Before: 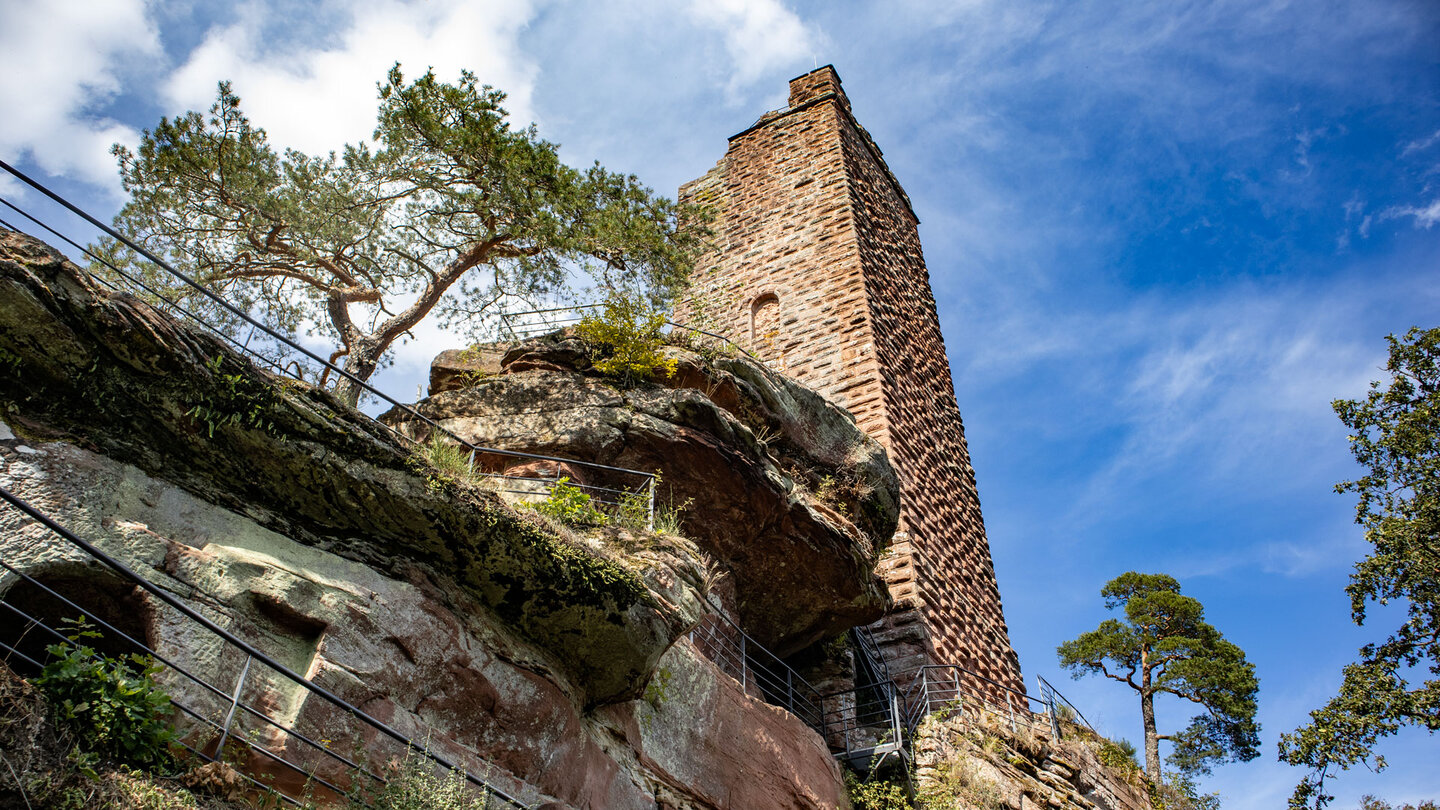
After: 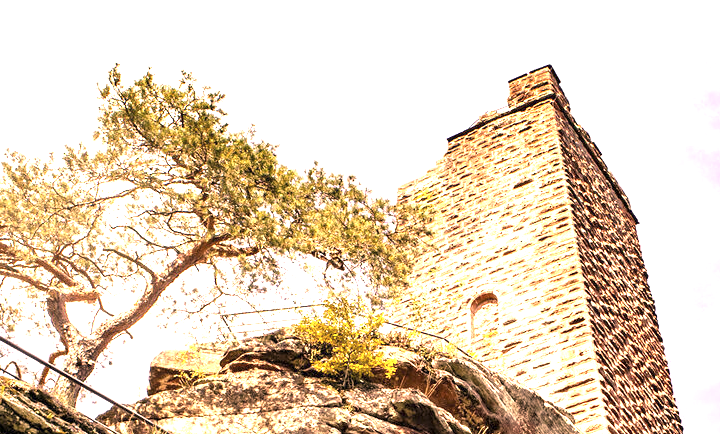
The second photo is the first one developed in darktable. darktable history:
exposure: exposure 2.006 EV, compensate exposure bias true, compensate highlight preservation false
crop: left 19.532%, right 30.212%, bottom 46.407%
color correction: highlights a* 39.32, highlights b* 39.67, saturation 0.688
